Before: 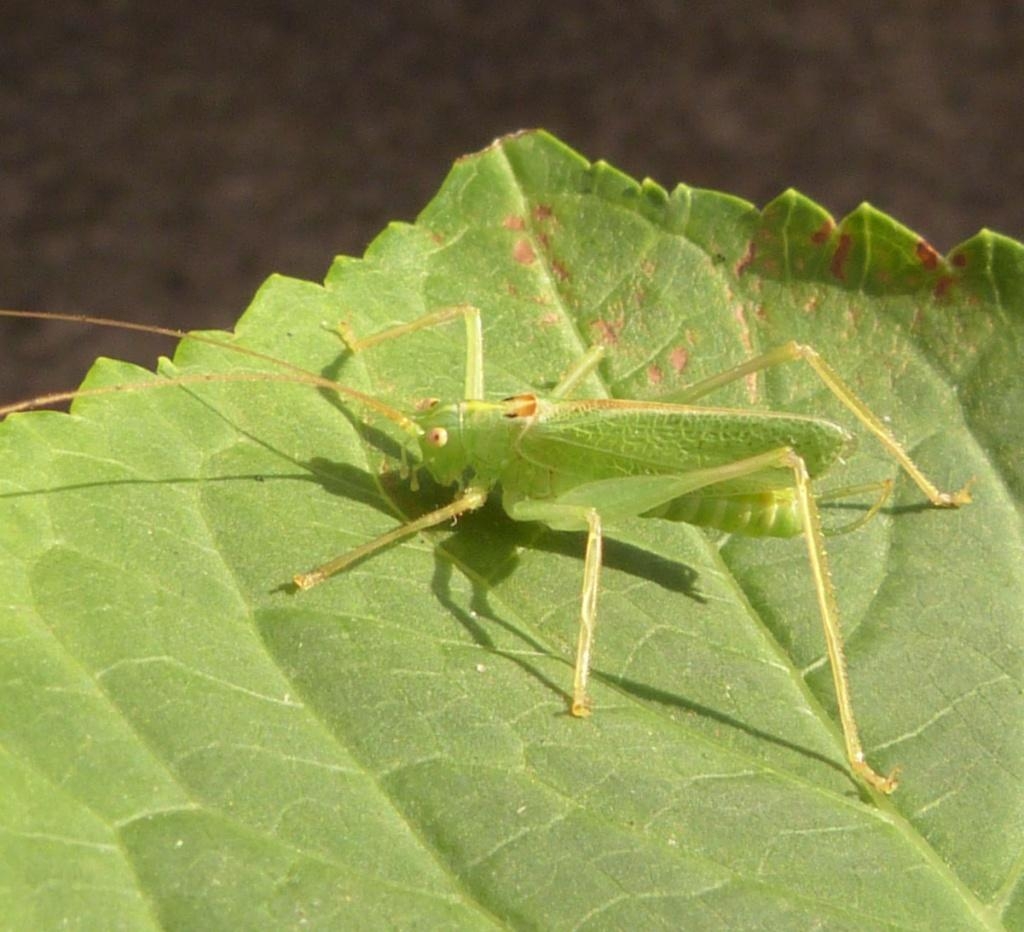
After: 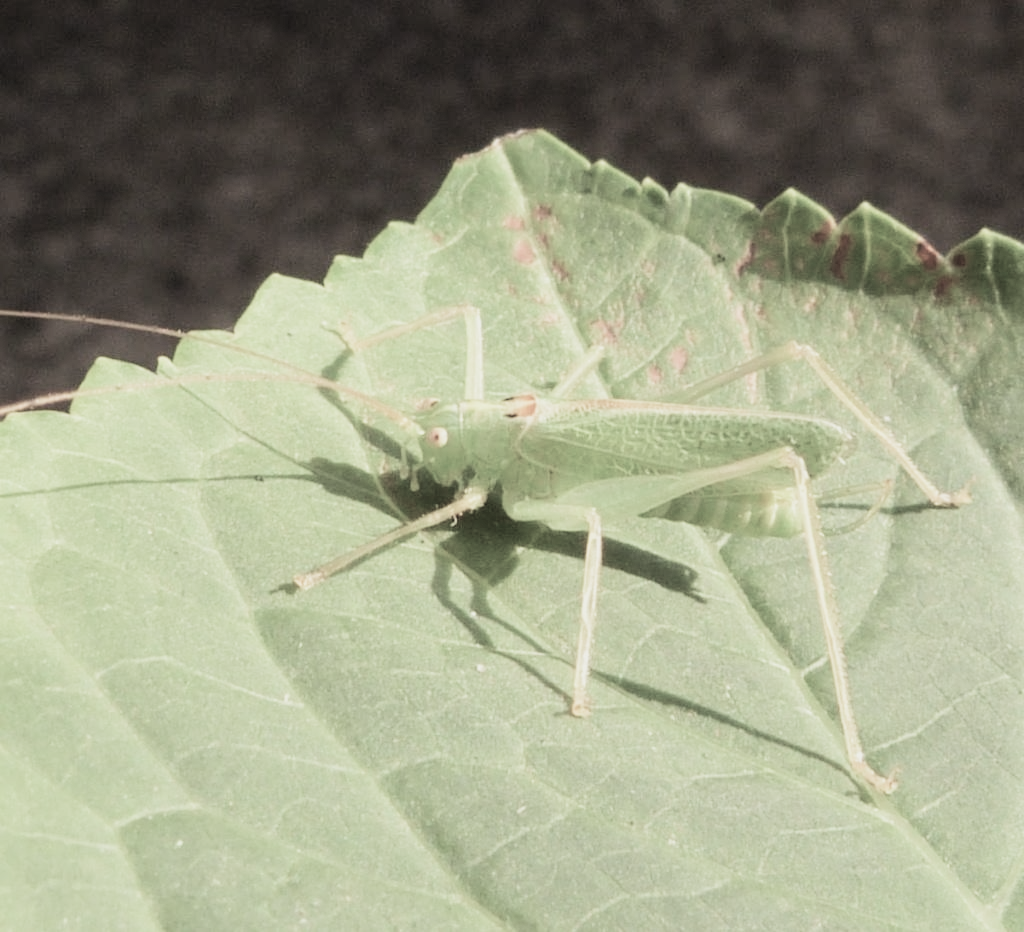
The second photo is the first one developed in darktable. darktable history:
exposure: exposure 0.735 EV, compensate highlight preservation false
color calibration: illuminant same as pipeline (D50), adaptation XYZ, x 0.346, y 0.357, temperature 5024.01 K
filmic rgb: black relative exposure -5.07 EV, white relative exposure 3.96 EV, hardness 2.9, contrast 1.297, highlights saturation mix -28.61%, preserve chrominance RGB euclidean norm, color science v5 (2021), iterations of high-quality reconstruction 0, contrast in shadows safe, contrast in highlights safe
